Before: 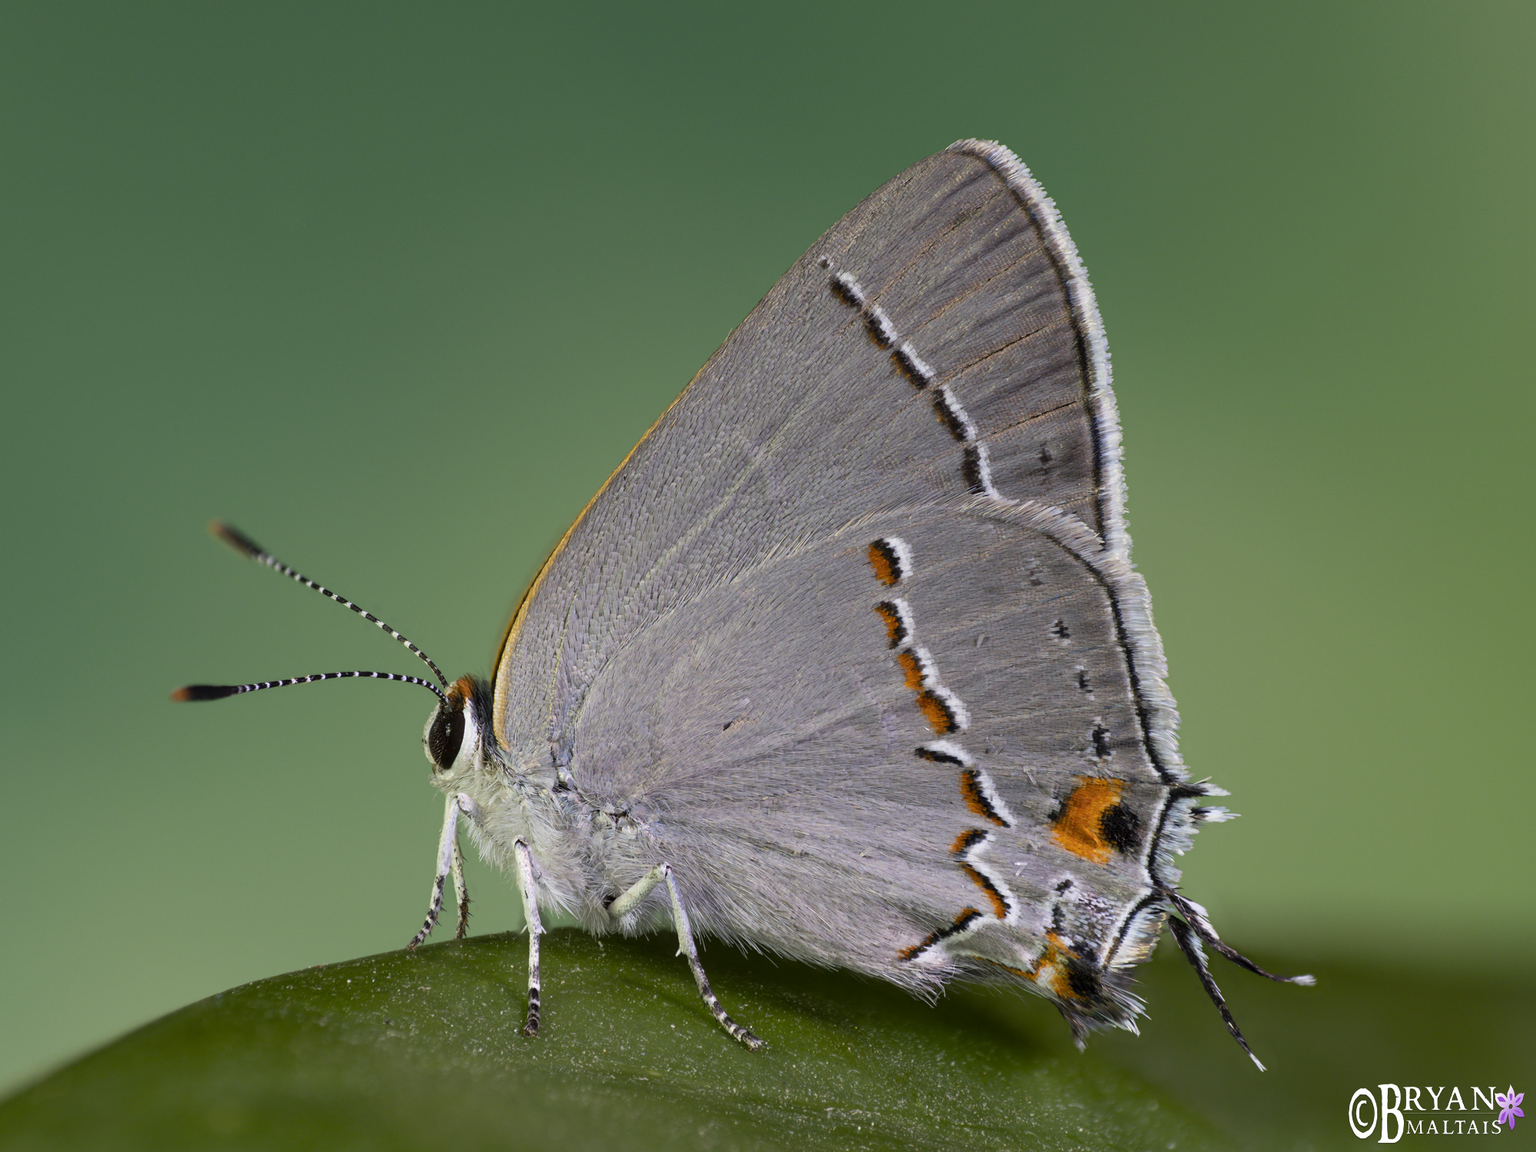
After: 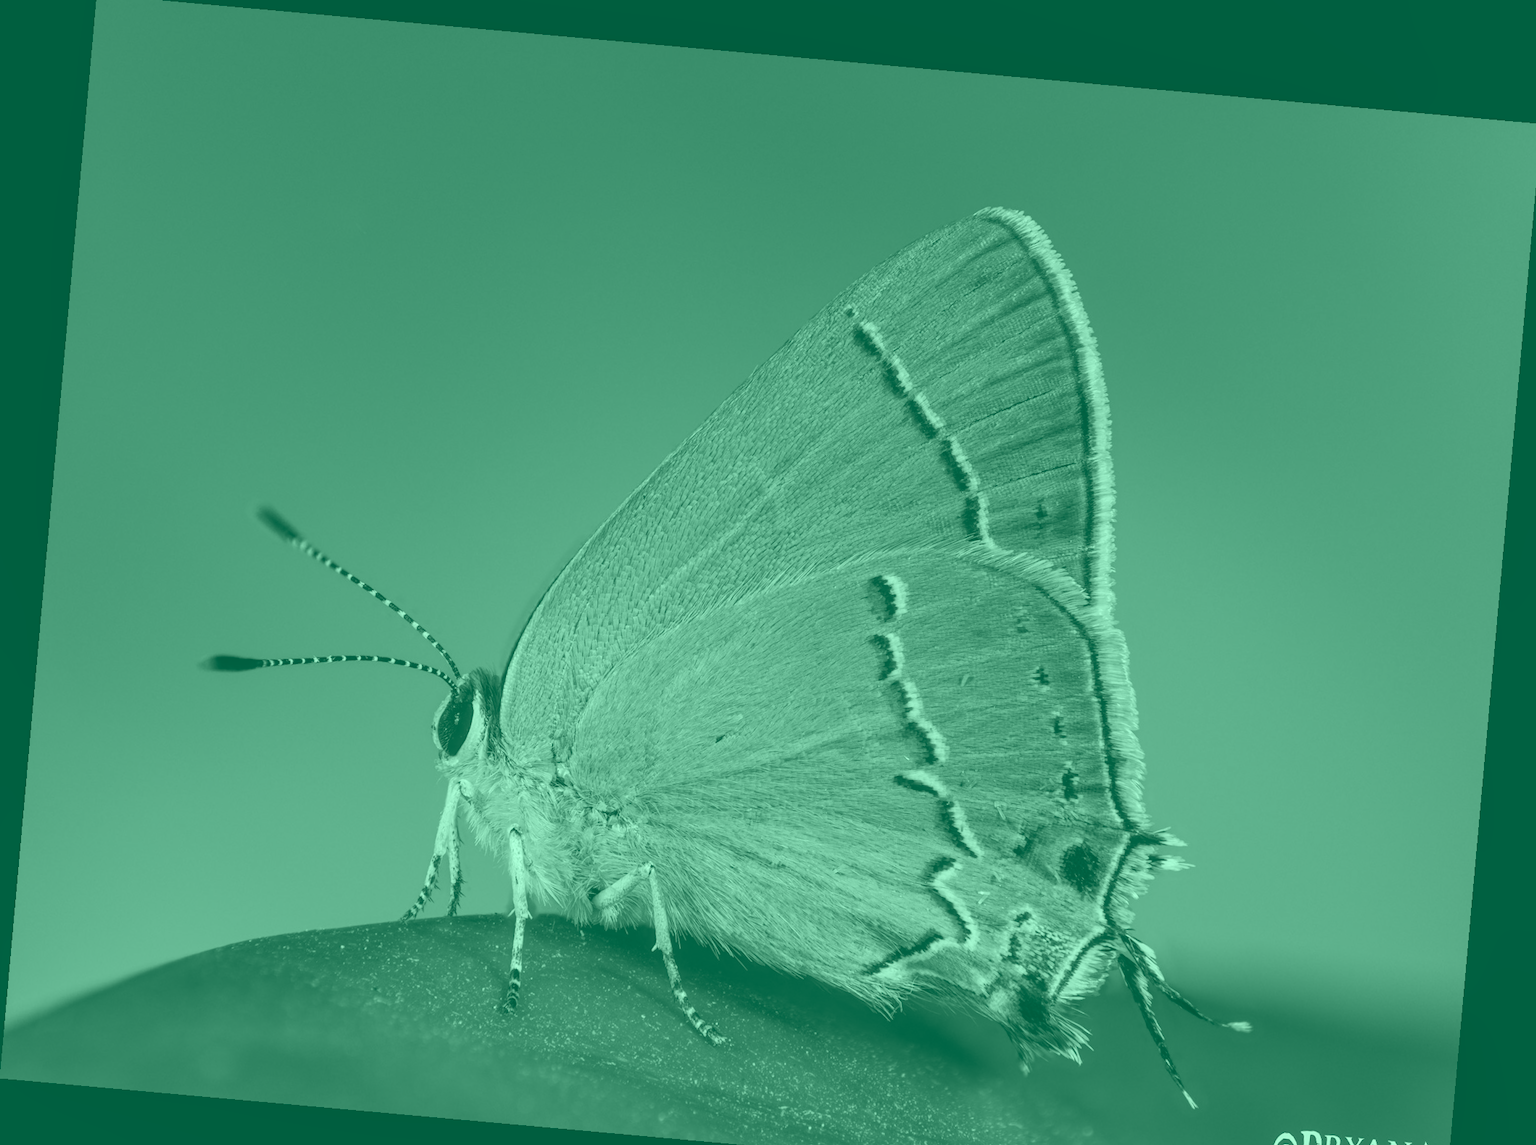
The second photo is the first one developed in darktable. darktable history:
rotate and perspective: rotation 5.12°, automatic cropping off
colorize: hue 147.6°, saturation 65%, lightness 21.64%
tone equalizer: -8 EV -0.75 EV, -7 EV -0.7 EV, -6 EV -0.6 EV, -5 EV -0.4 EV, -3 EV 0.4 EV, -2 EV 0.6 EV, -1 EV 0.7 EV, +0 EV 0.75 EV, edges refinement/feathering 500, mask exposure compensation -1.57 EV, preserve details no
local contrast: on, module defaults
crop: top 0.448%, right 0.264%, bottom 5.045%
